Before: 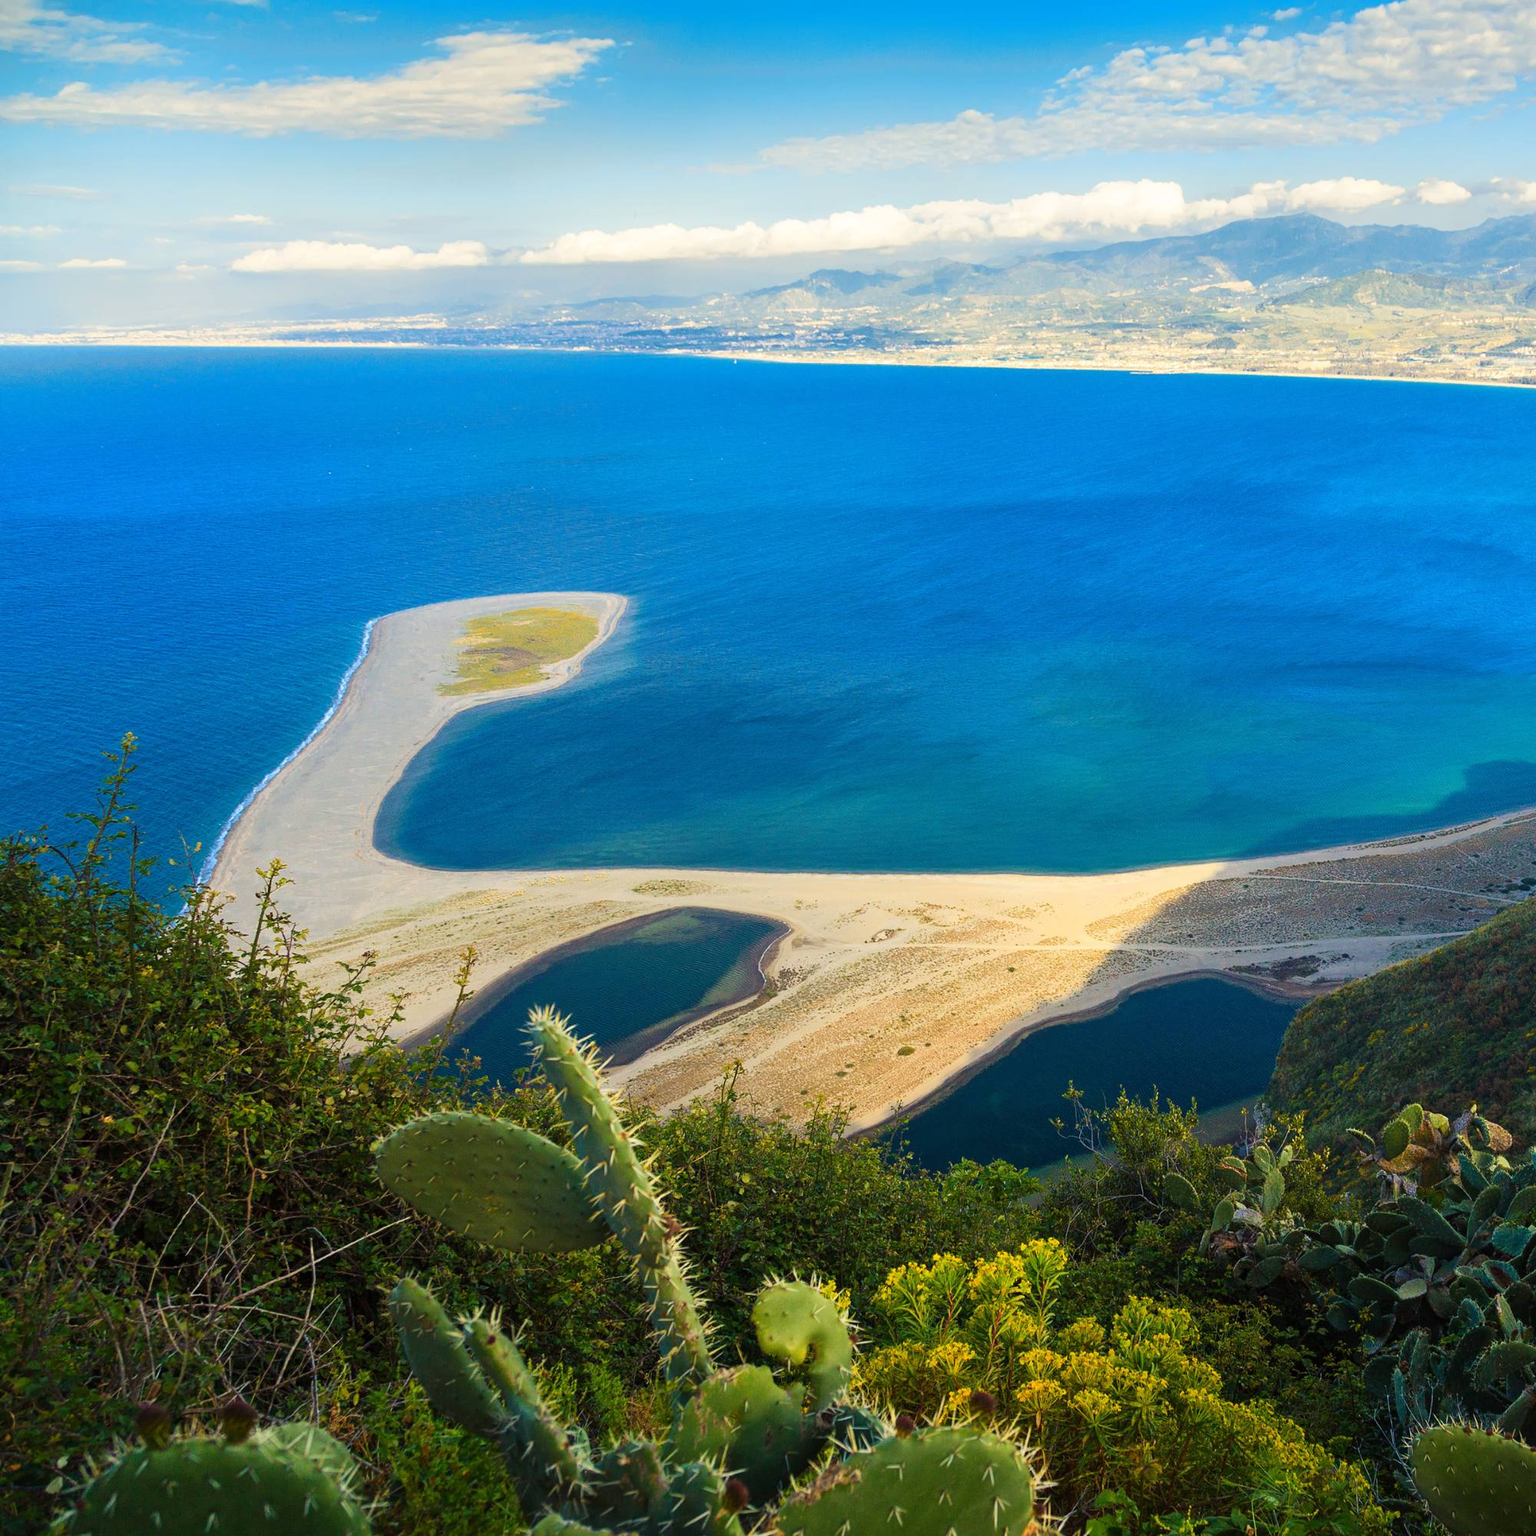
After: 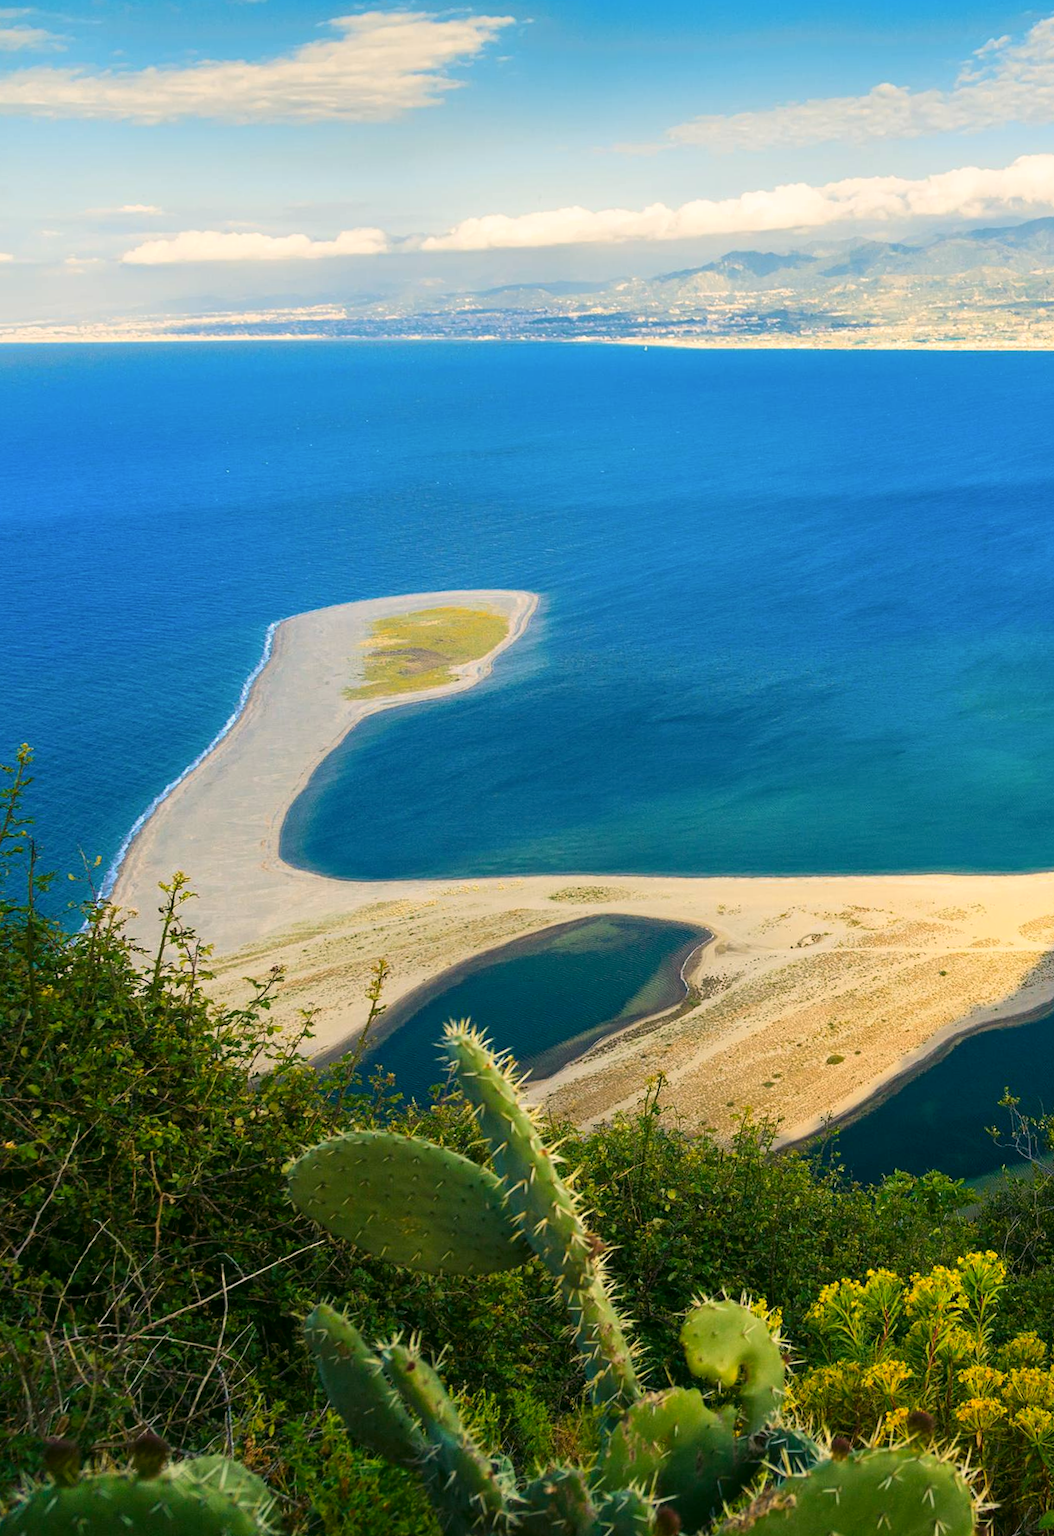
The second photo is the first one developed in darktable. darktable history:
tone equalizer: -8 EV 0.06 EV, smoothing diameter 25%, edges refinement/feathering 10, preserve details guided filter
crop and rotate: left 6.617%, right 26.717%
rotate and perspective: rotation -1°, crop left 0.011, crop right 0.989, crop top 0.025, crop bottom 0.975
color correction: highlights a* 4.02, highlights b* 4.98, shadows a* -7.55, shadows b* 4.98
